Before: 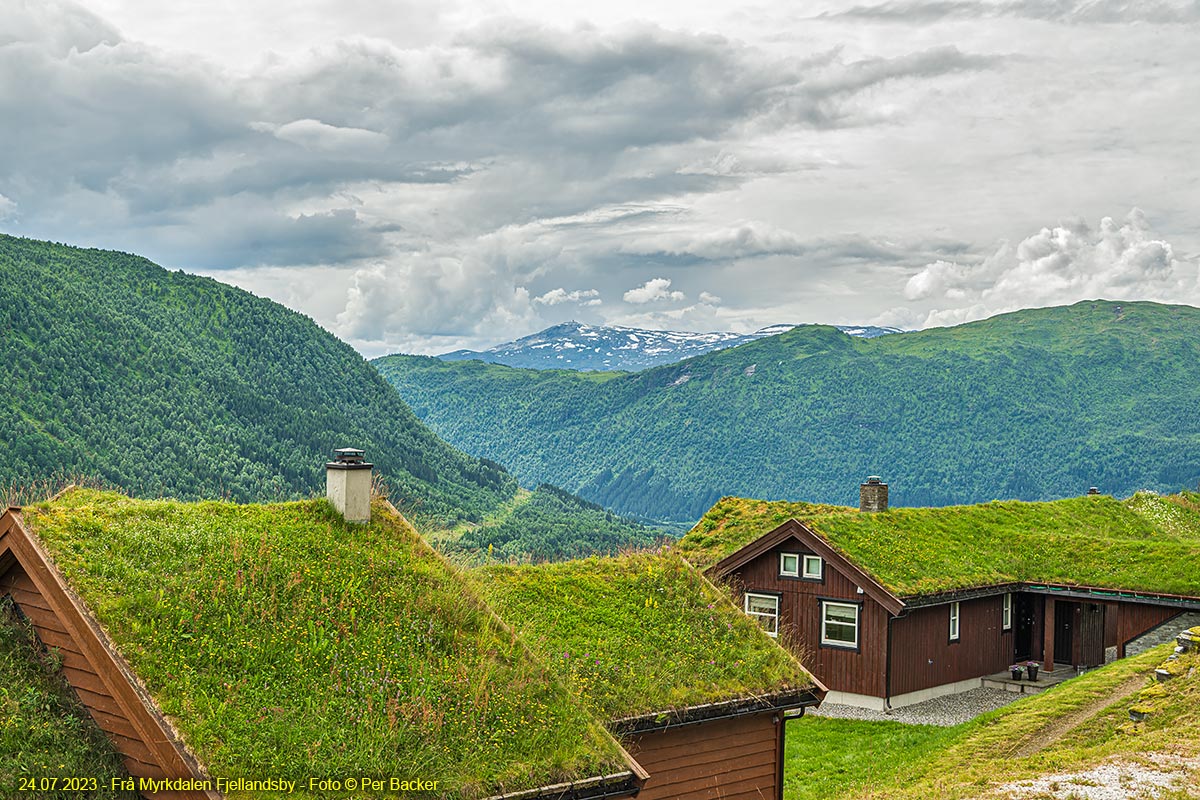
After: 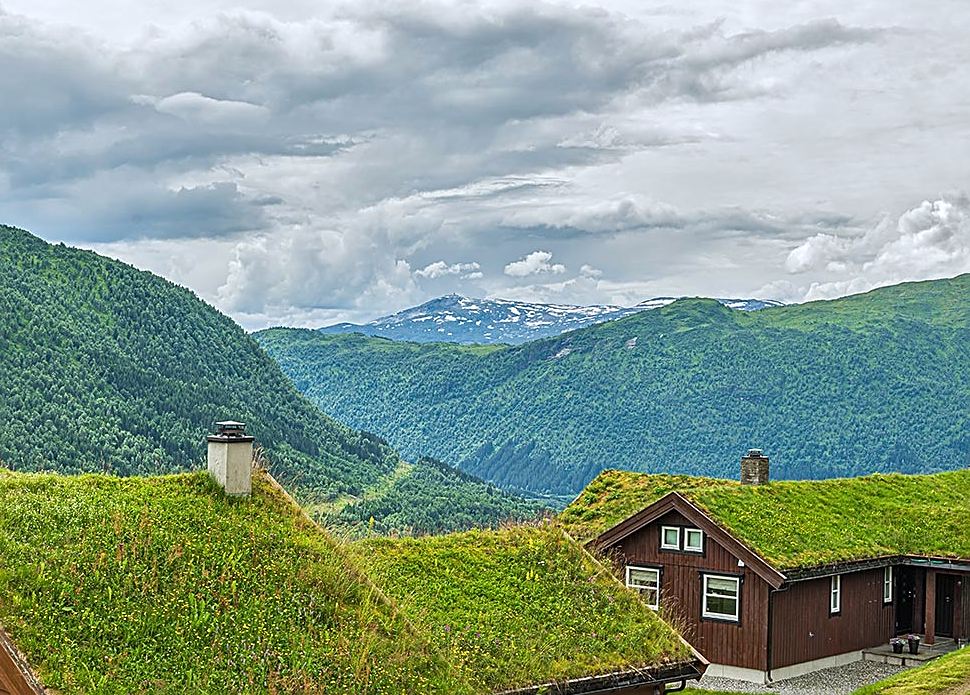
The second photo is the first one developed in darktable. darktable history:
white balance: red 0.974, blue 1.044
crop: left 9.929%, top 3.475%, right 9.188%, bottom 9.529%
sharpen: on, module defaults
